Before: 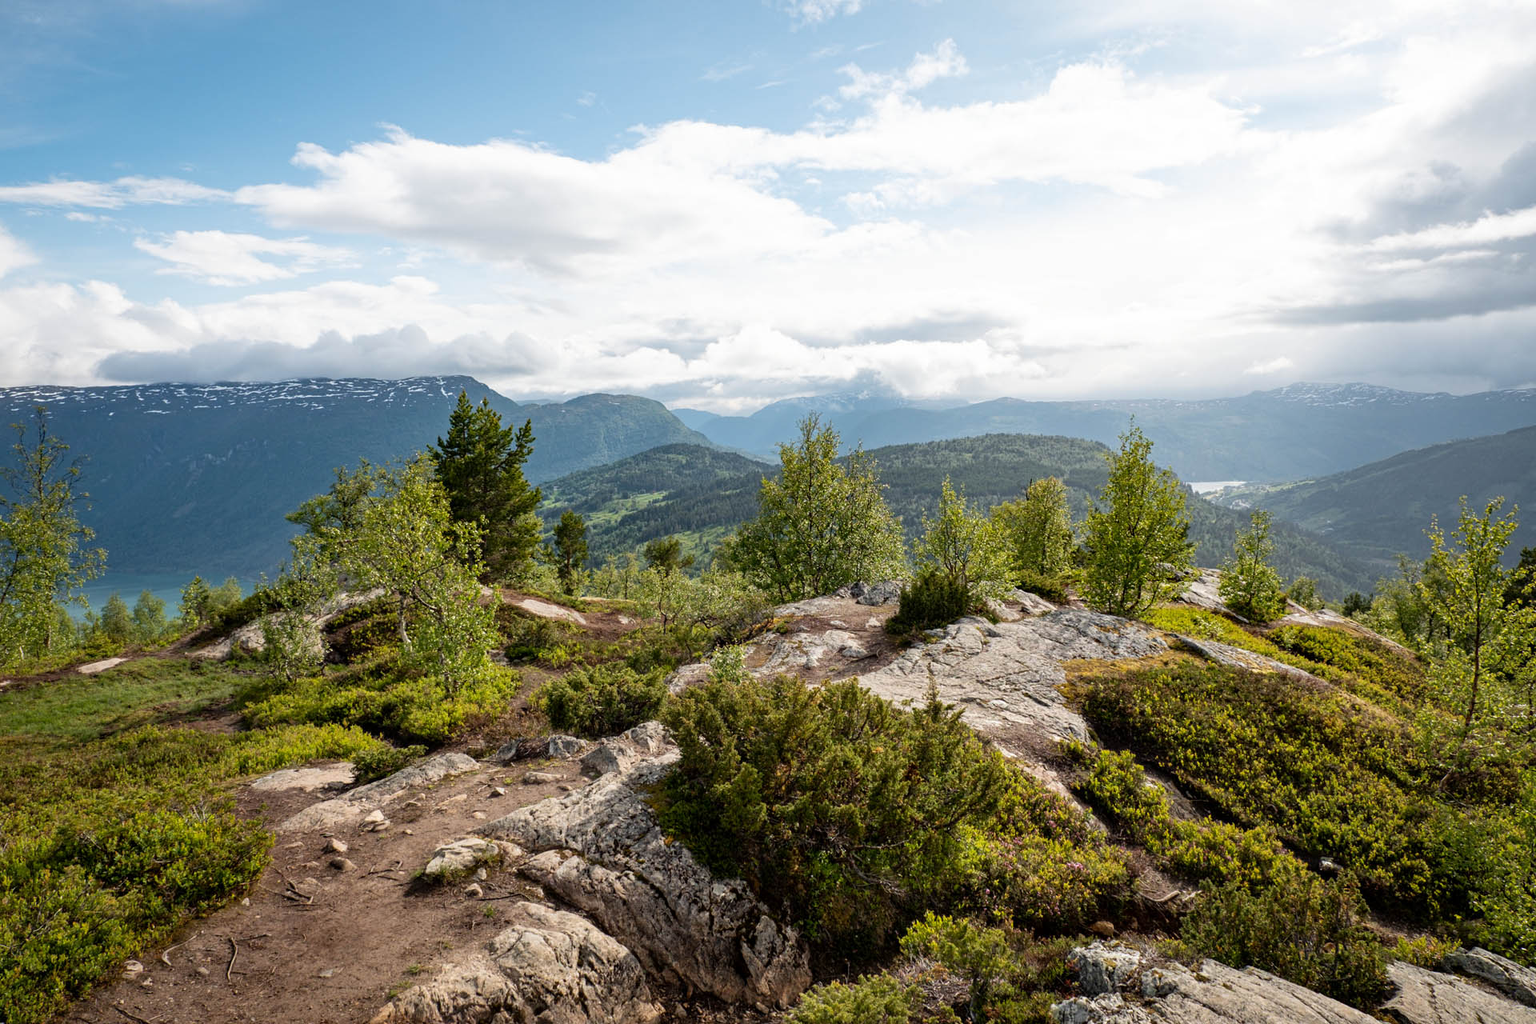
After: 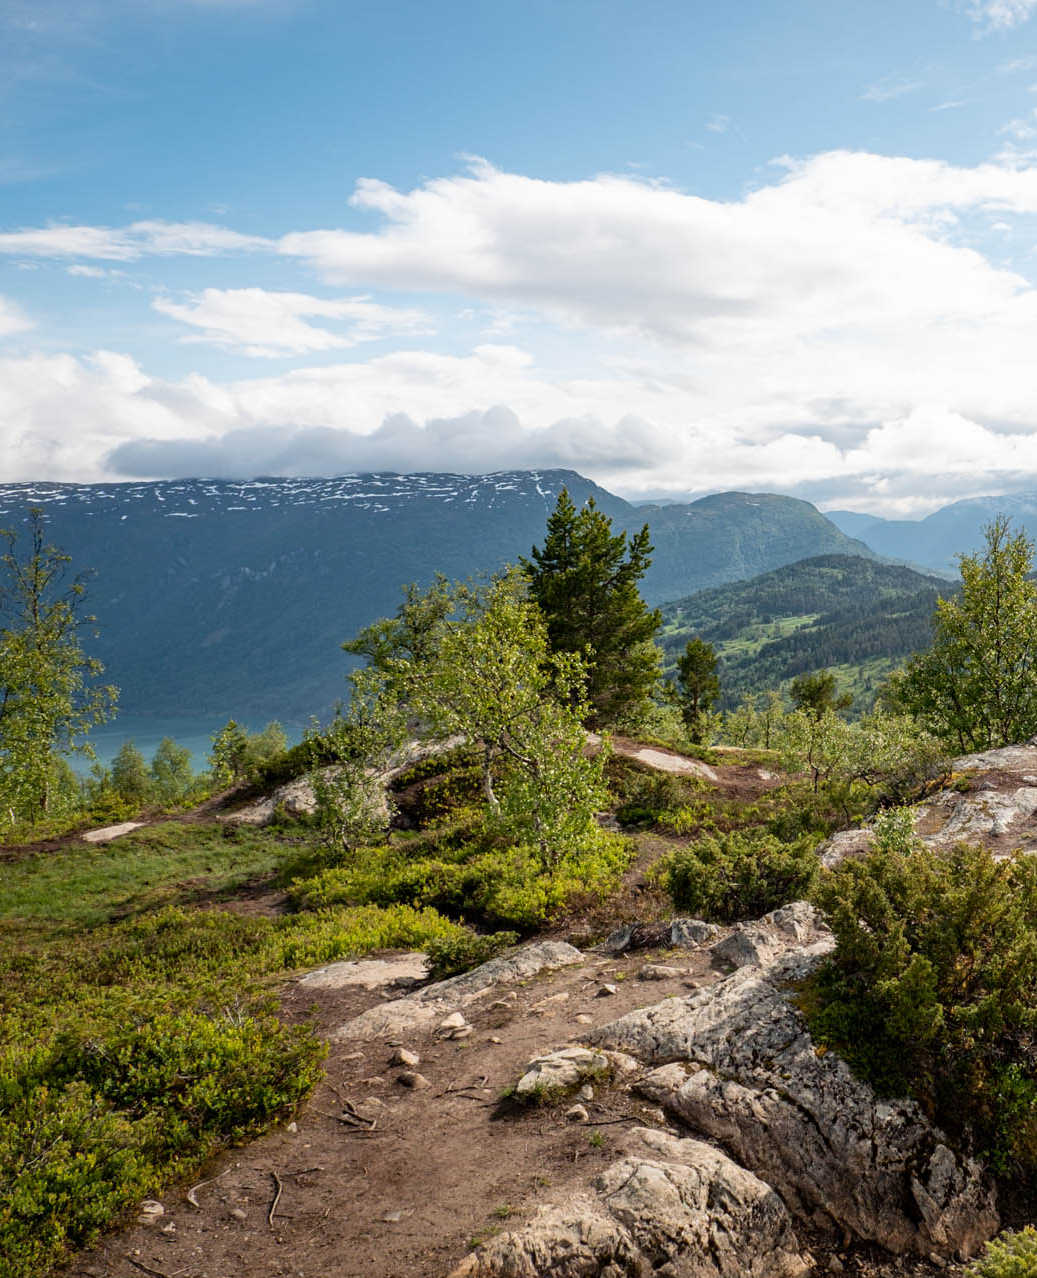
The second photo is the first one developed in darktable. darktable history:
crop: left 0.802%, right 45.18%, bottom 0.088%
